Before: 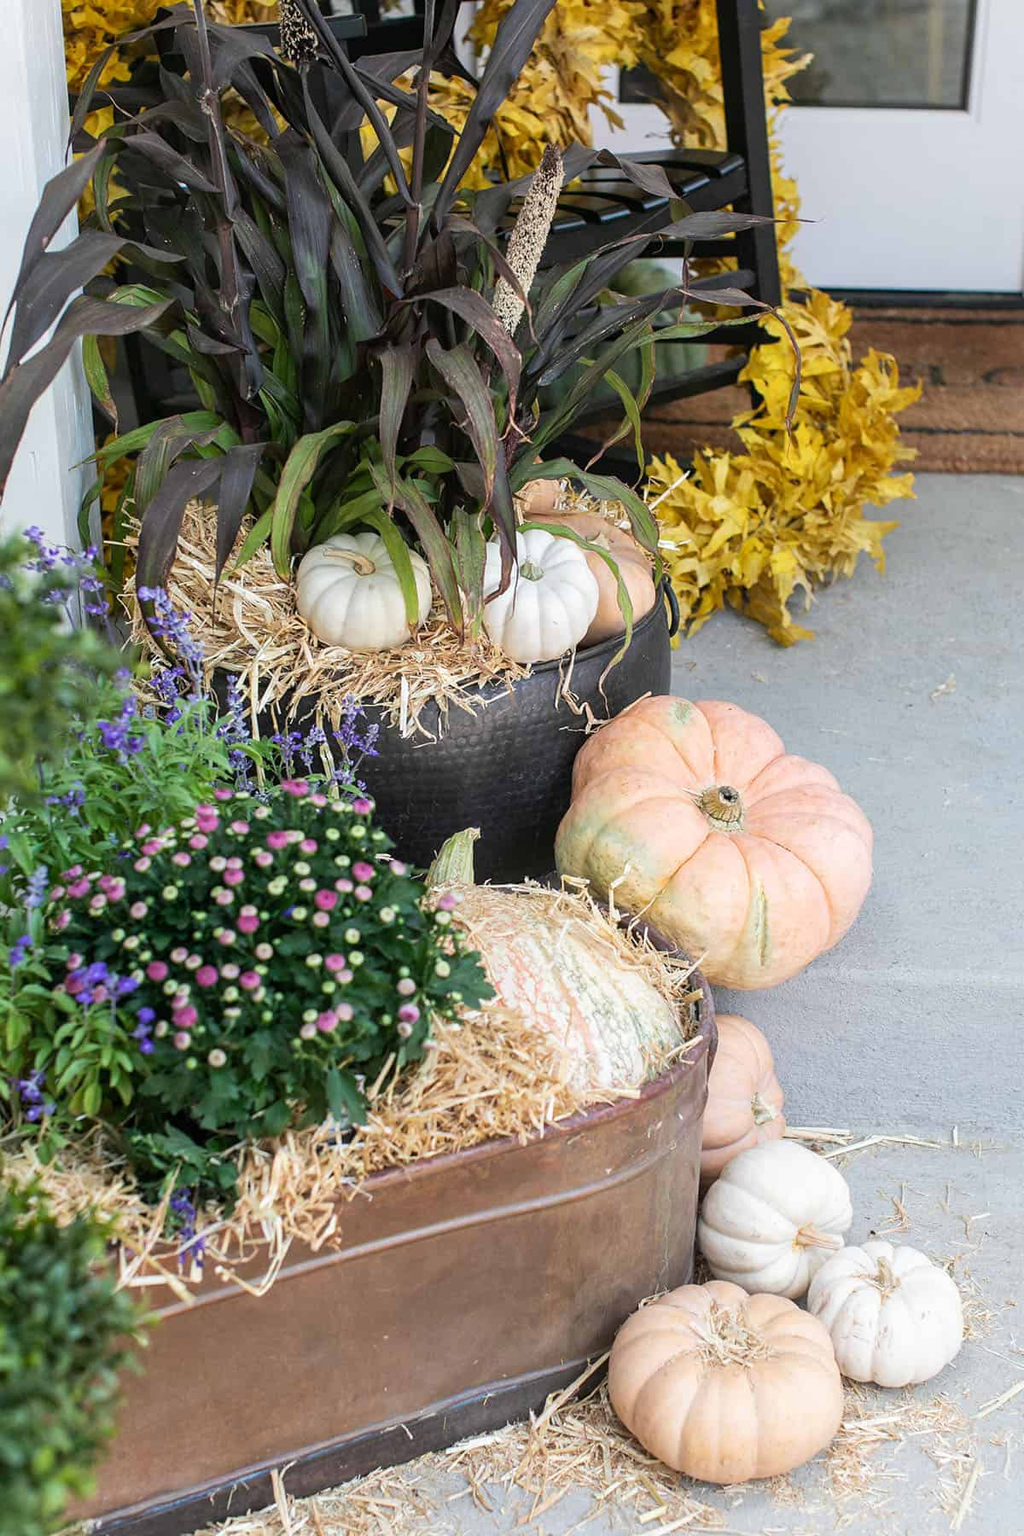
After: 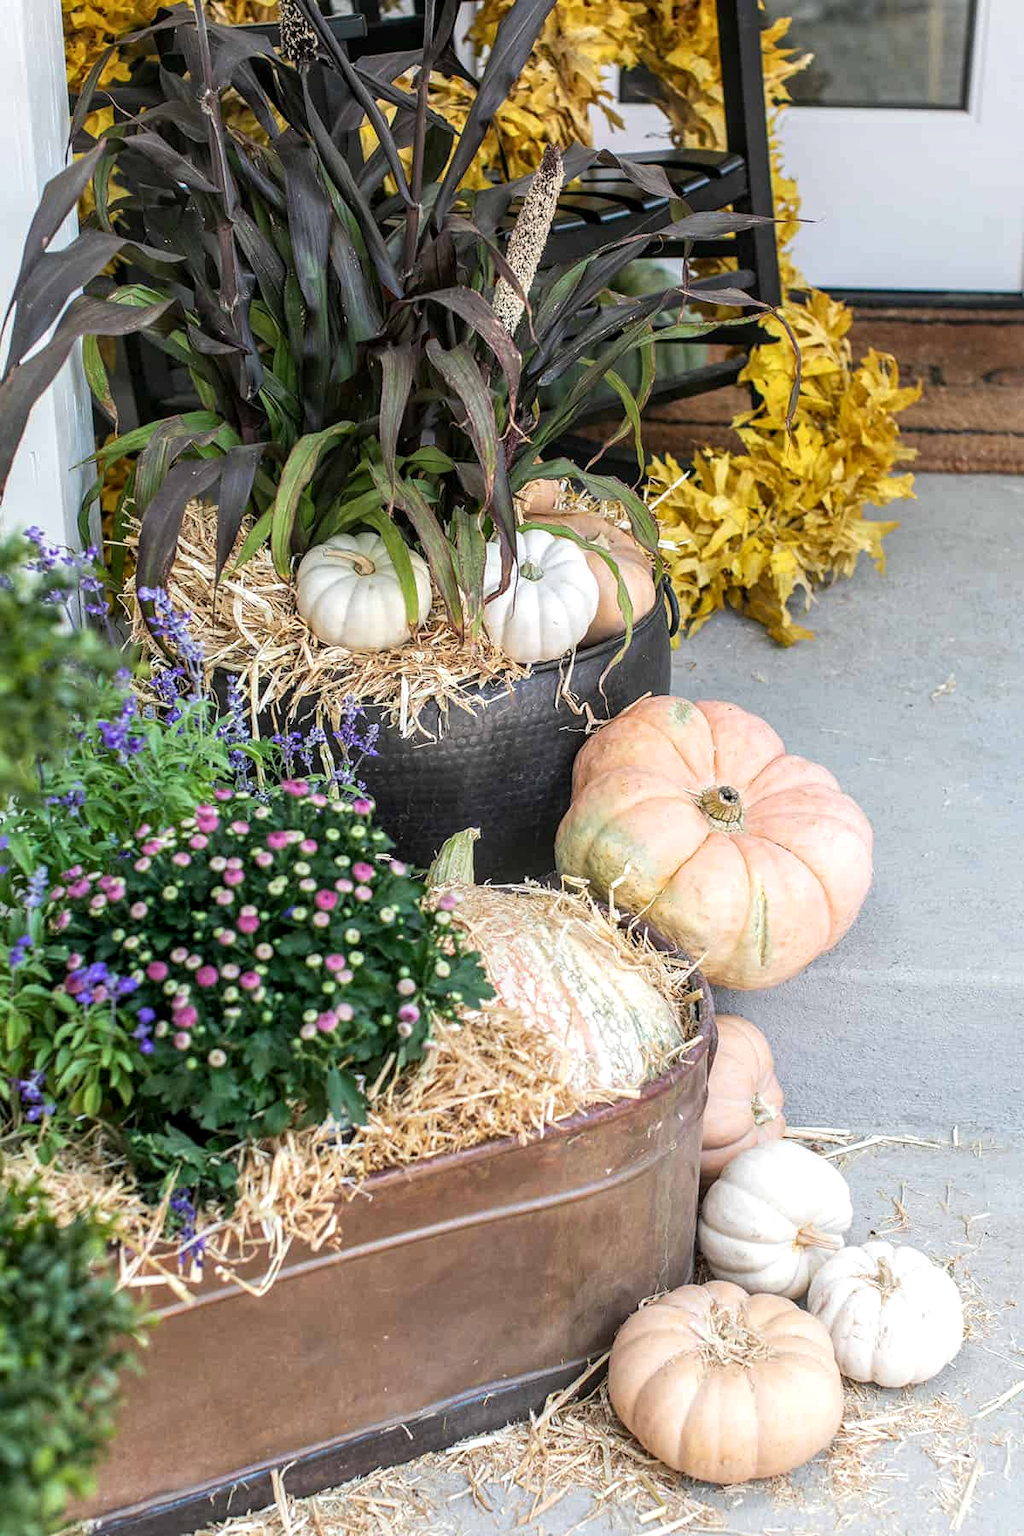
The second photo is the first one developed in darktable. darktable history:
exposure: exposure 0.13 EV, compensate highlight preservation false
local contrast: on, module defaults
